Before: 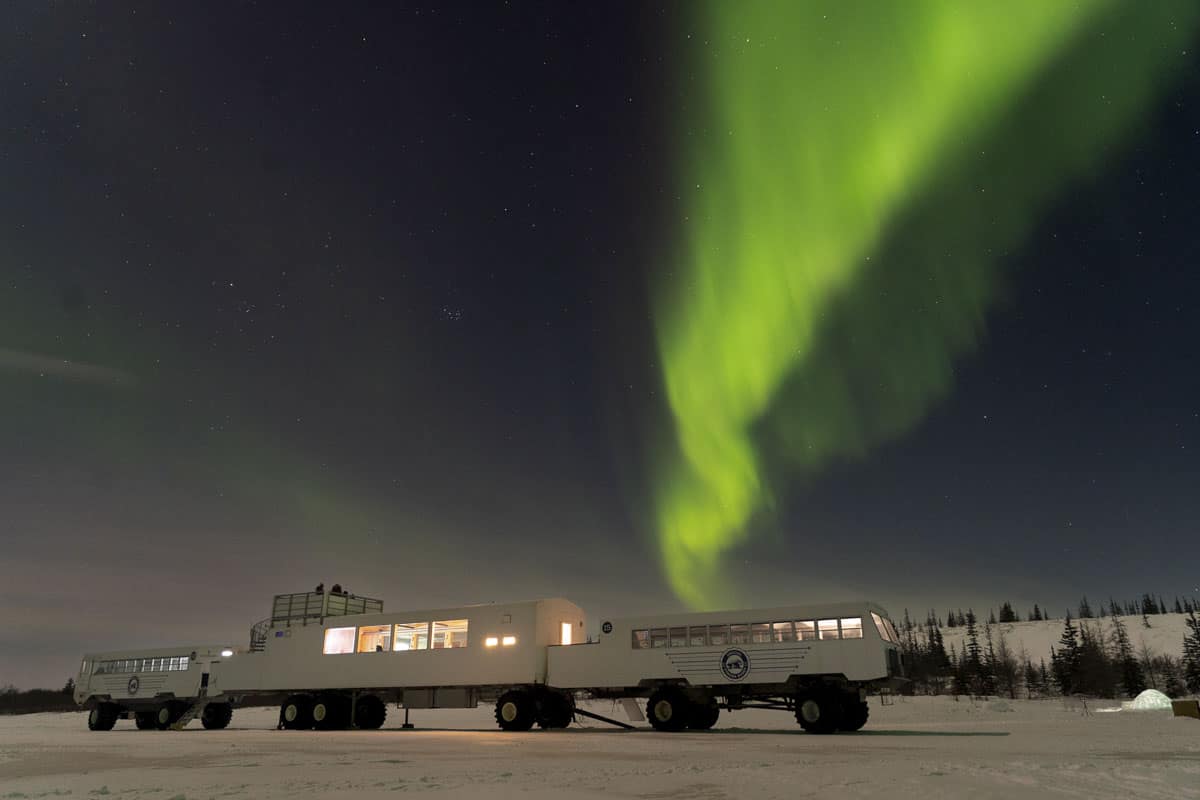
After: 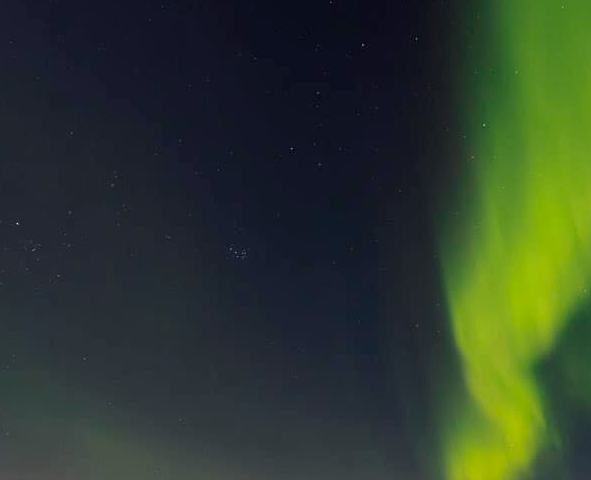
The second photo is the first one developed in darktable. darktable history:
color balance rgb: shadows lift › chroma 5.41%, shadows lift › hue 240°, highlights gain › chroma 3.74%, highlights gain › hue 60°, saturation formula JzAzBz (2021)
crop: left 17.835%, top 7.675%, right 32.881%, bottom 32.213%
sharpen: radius 2.883, amount 0.868, threshold 47.523
